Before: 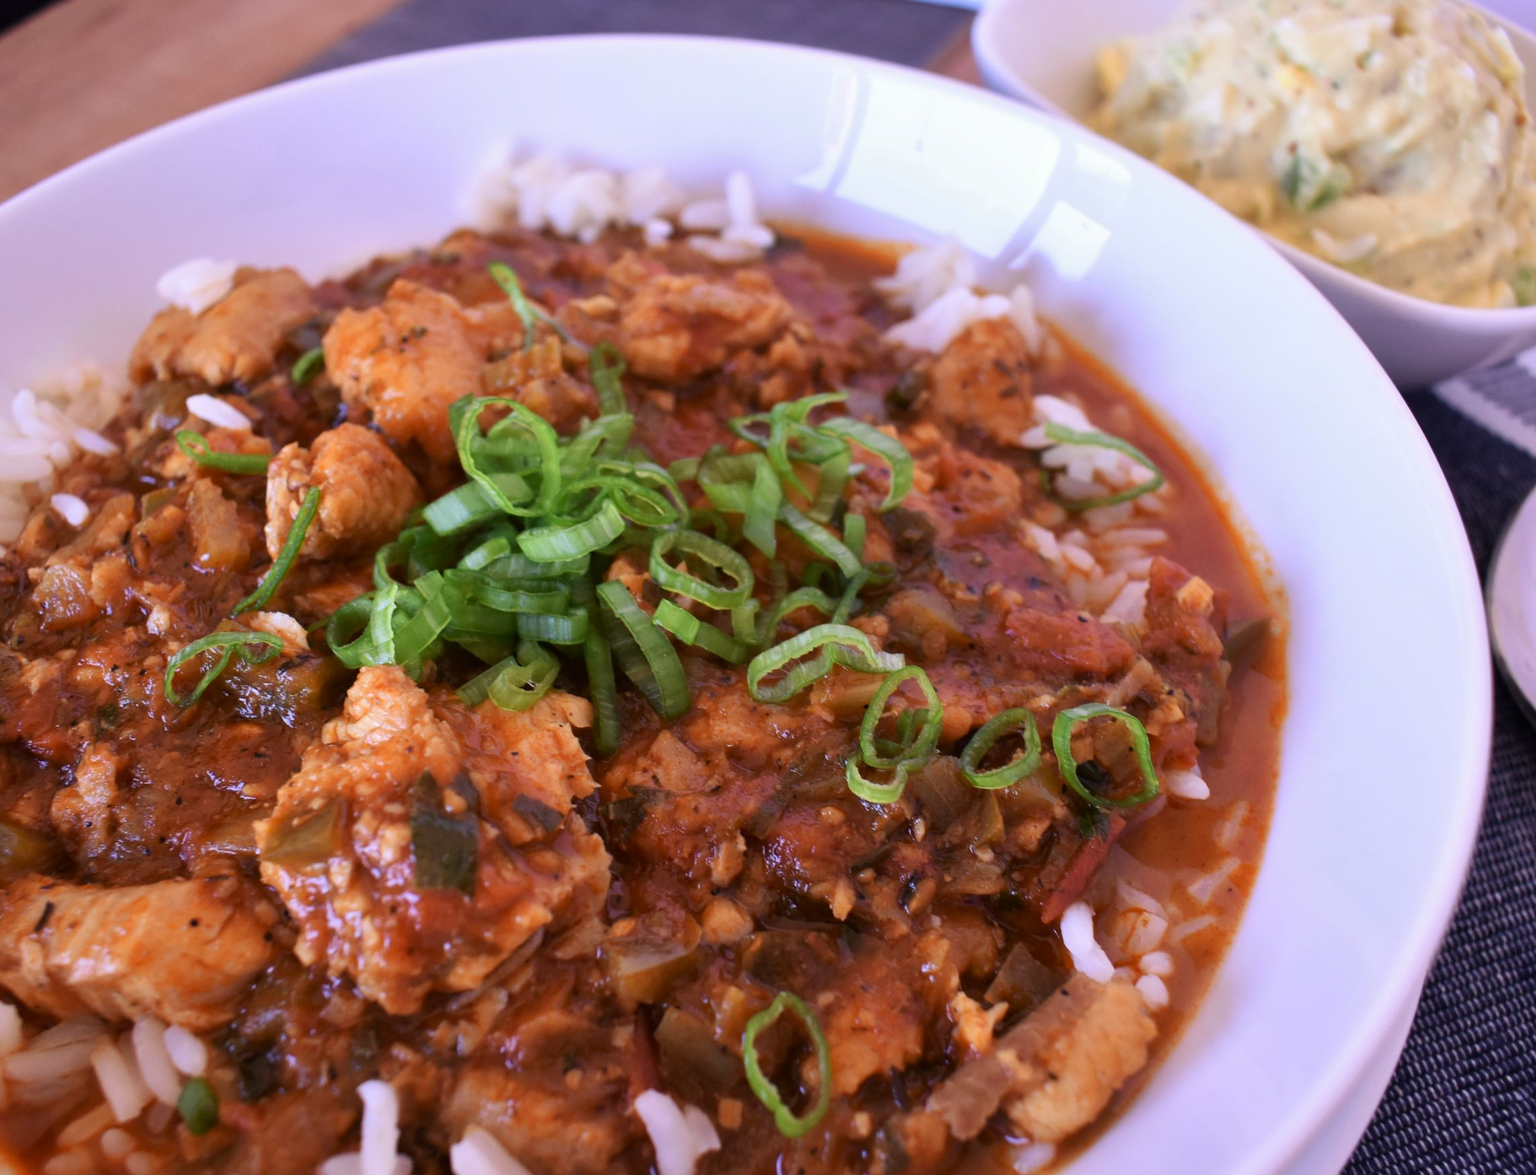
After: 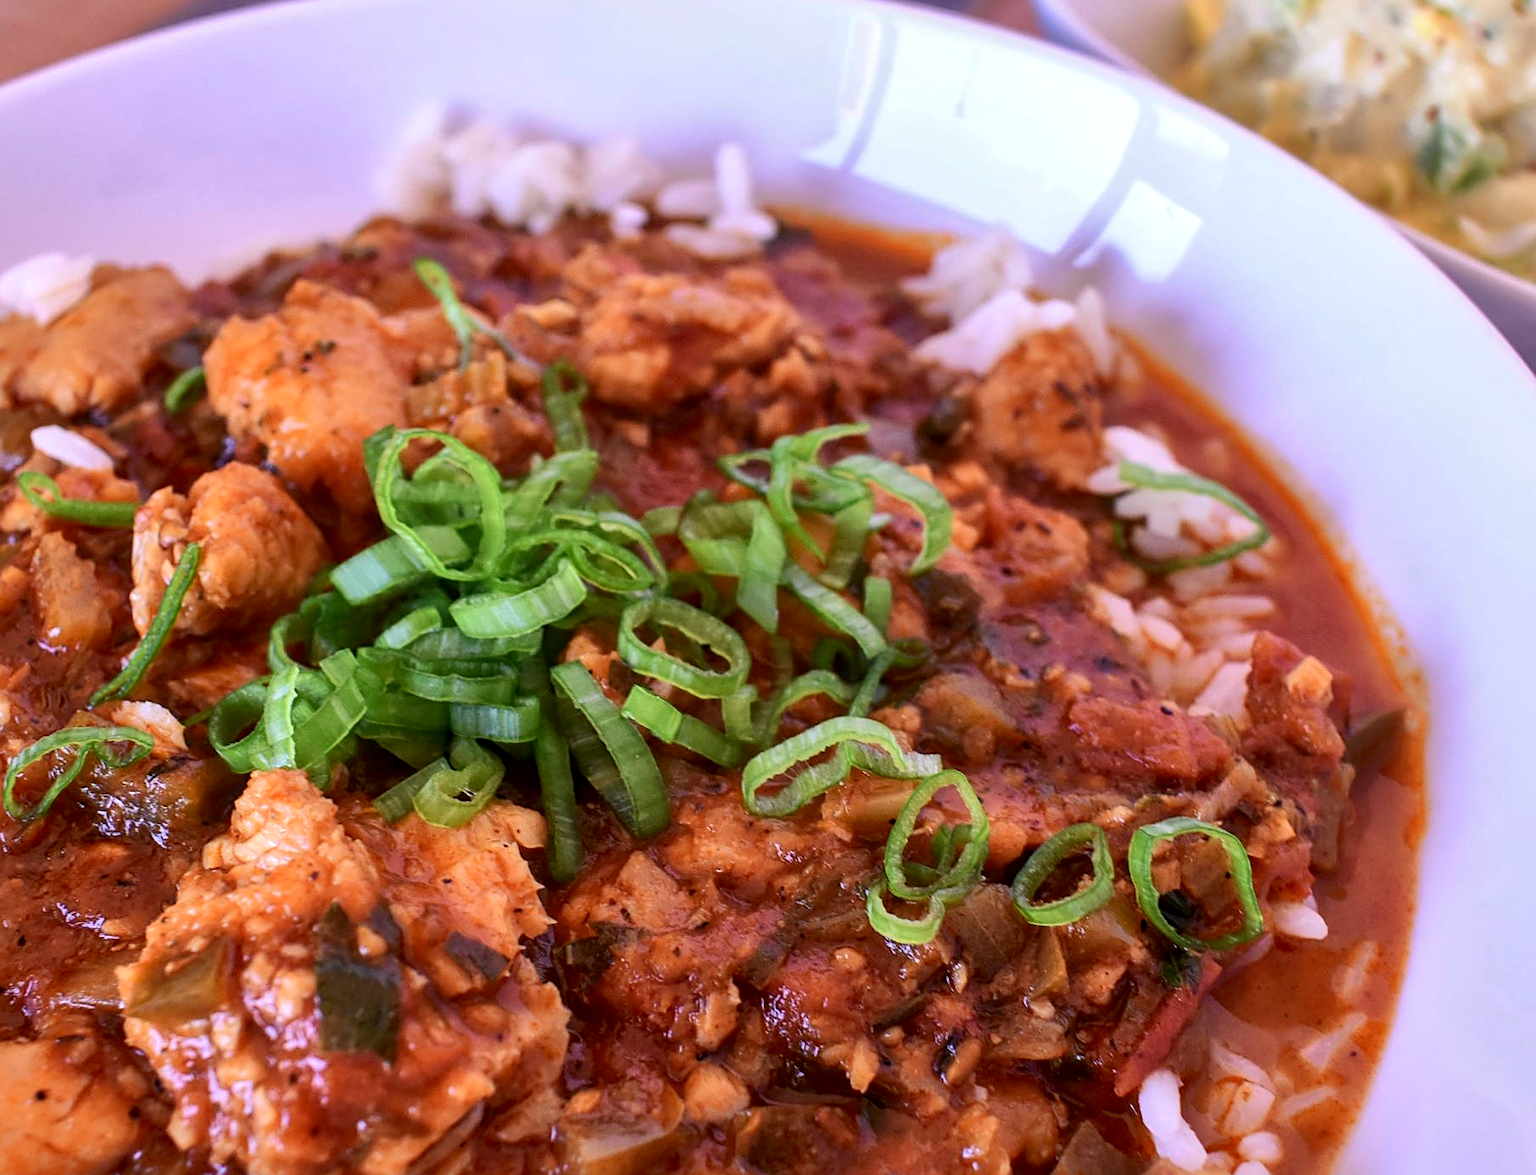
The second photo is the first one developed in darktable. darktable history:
sharpen: on, module defaults
tone curve: curves: ch0 [(0, 0.01) (0.037, 0.032) (0.131, 0.108) (0.275, 0.258) (0.483, 0.512) (0.61, 0.661) (0.696, 0.742) (0.792, 0.834) (0.911, 0.936) (0.997, 0.995)]; ch1 [(0, 0) (0.308, 0.29) (0.425, 0.411) (0.503, 0.502) (0.551, 0.563) (0.683, 0.706) (0.746, 0.77) (1, 1)]; ch2 [(0, 0) (0.246, 0.233) (0.36, 0.352) (0.415, 0.415) (0.485, 0.487) (0.502, 0.502) (0.525, 0.523) (0.545, 0.552) (0.587, 0.6) (0.636, 0.652) (0.711, 0.729) (0.845, 0.855) (0.998, 0.977)], color space Lab, independent channels, preserve colors none
crop and rotate: left 10.577%, top 4.986%, right 10.492%, bottom 16.053%
local contrast: detail 130%
shadows and highlights: on, module defaults
